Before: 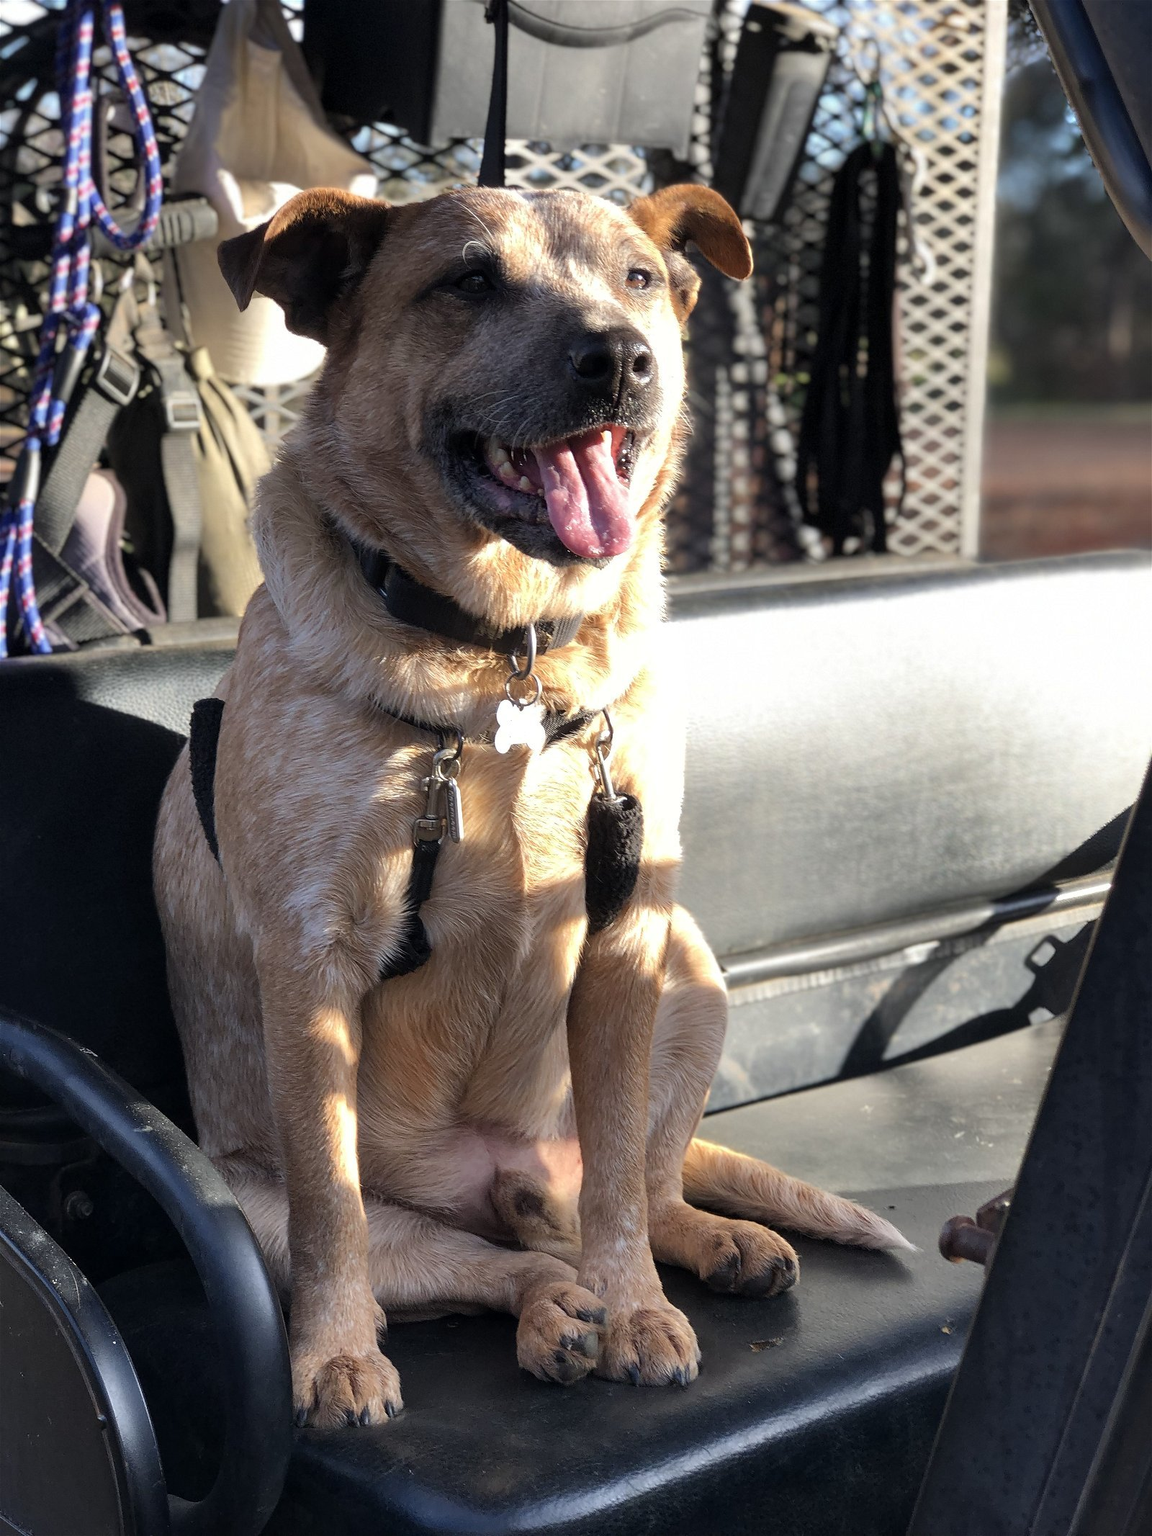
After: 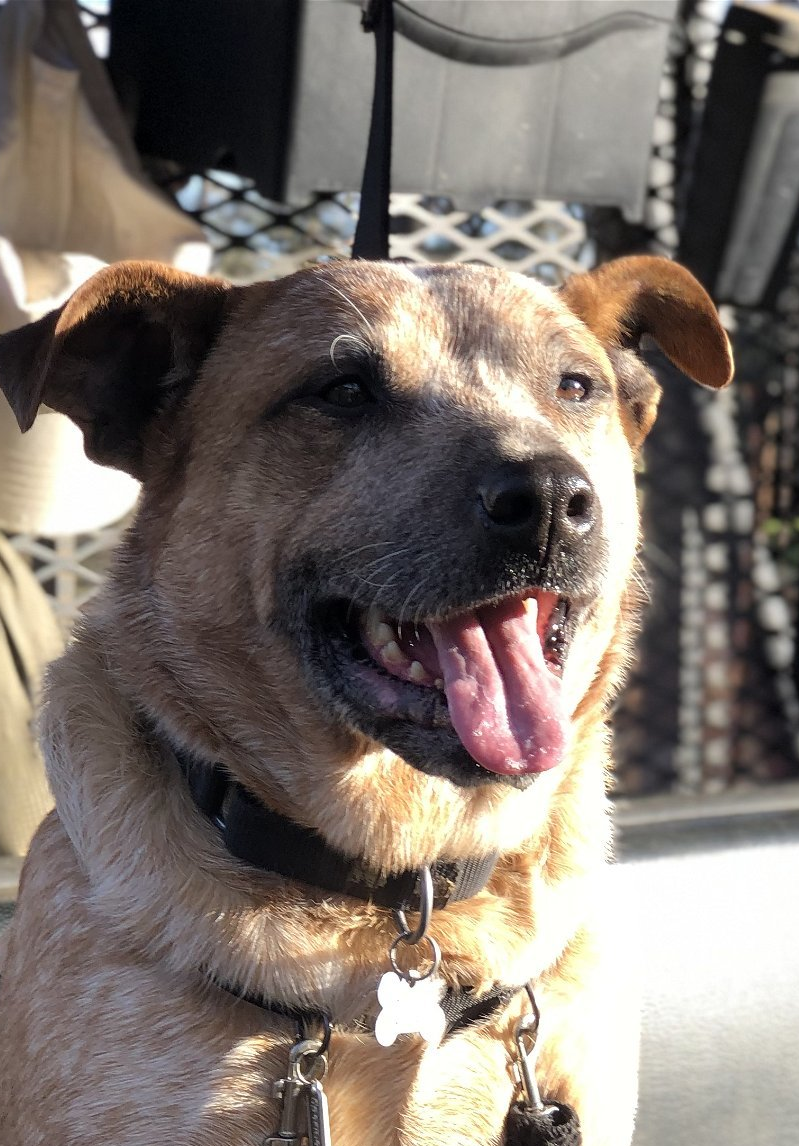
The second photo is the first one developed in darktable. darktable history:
crop: left 19.551%, right 30.456%, bottom 46.242%
